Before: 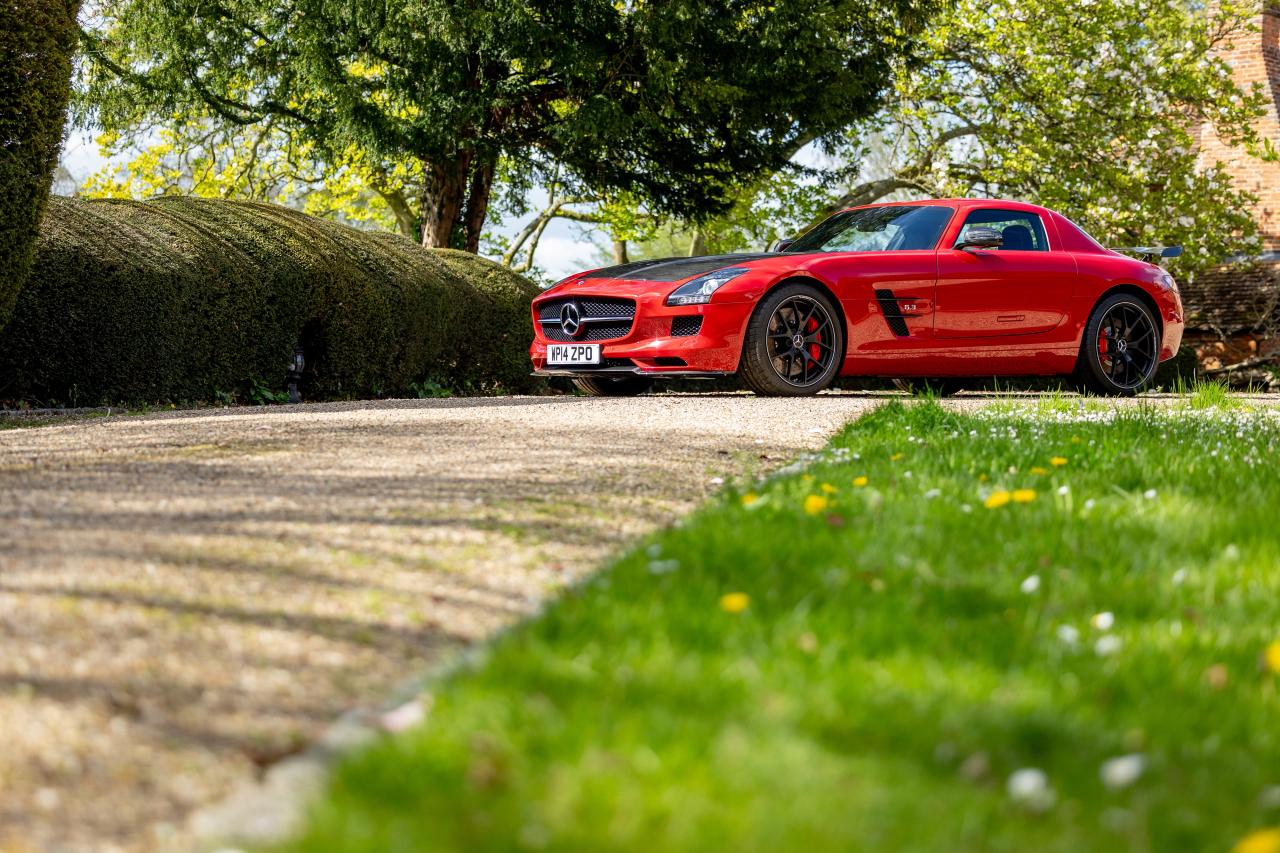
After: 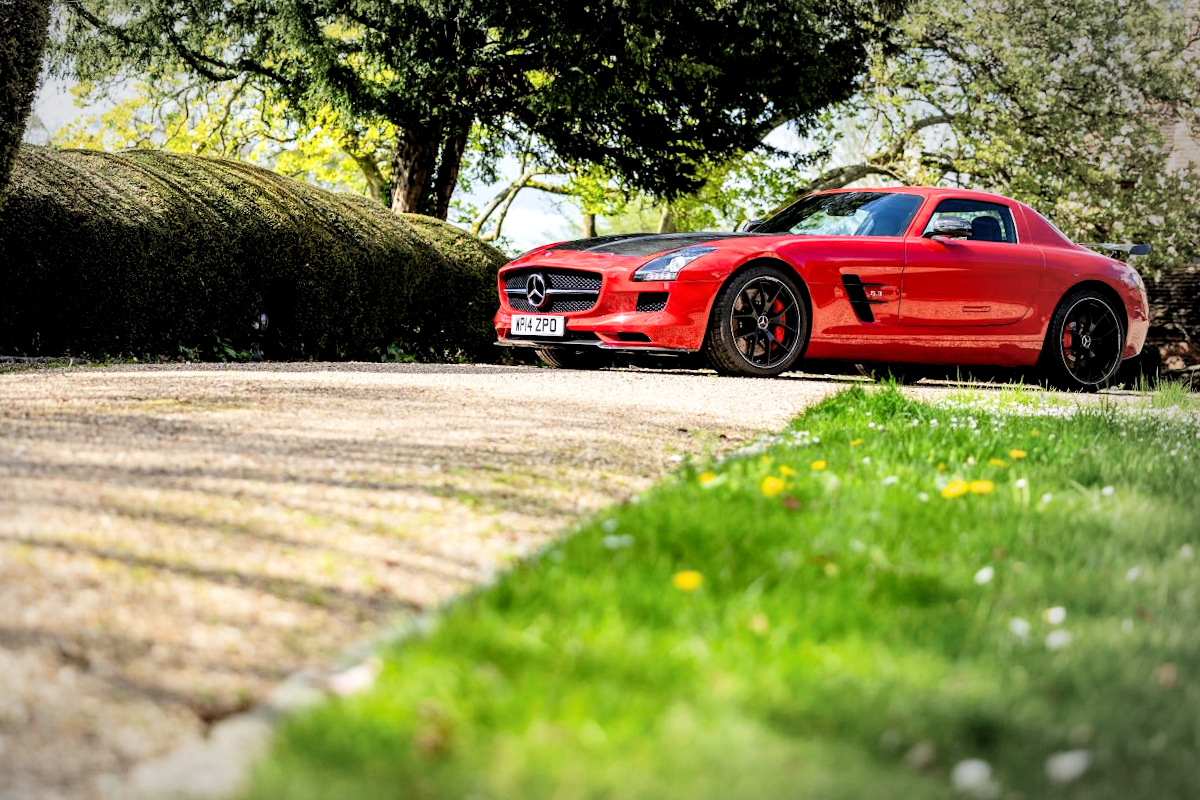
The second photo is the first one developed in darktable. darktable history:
crop and rotate: angle -2.55°
filmic rgb: black relative exposure -5.06 EV, white relative exposure 3.95 EV, hardness 2.88, contrast 1.301, highlights saturation mix -9.17%
local contrast: highlights 104%, shadows 98%, detail 119%, midtone range 0.2
exposure: exposure 0.564 EV, compensate highlight preservation false
levels: mode automatic, levels [0.129, 0.519, 0.867]
vignetting: center (-0.15, 0.013), automatic ratio true, unbound false
